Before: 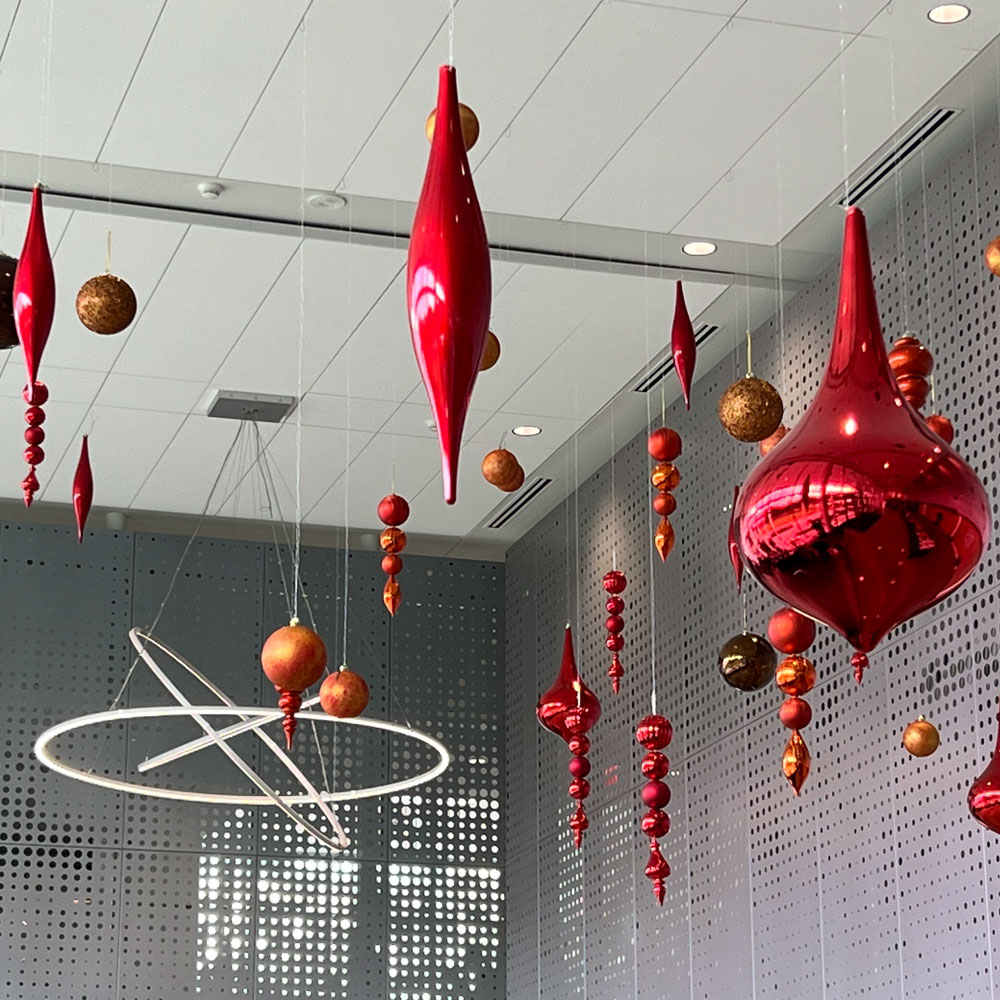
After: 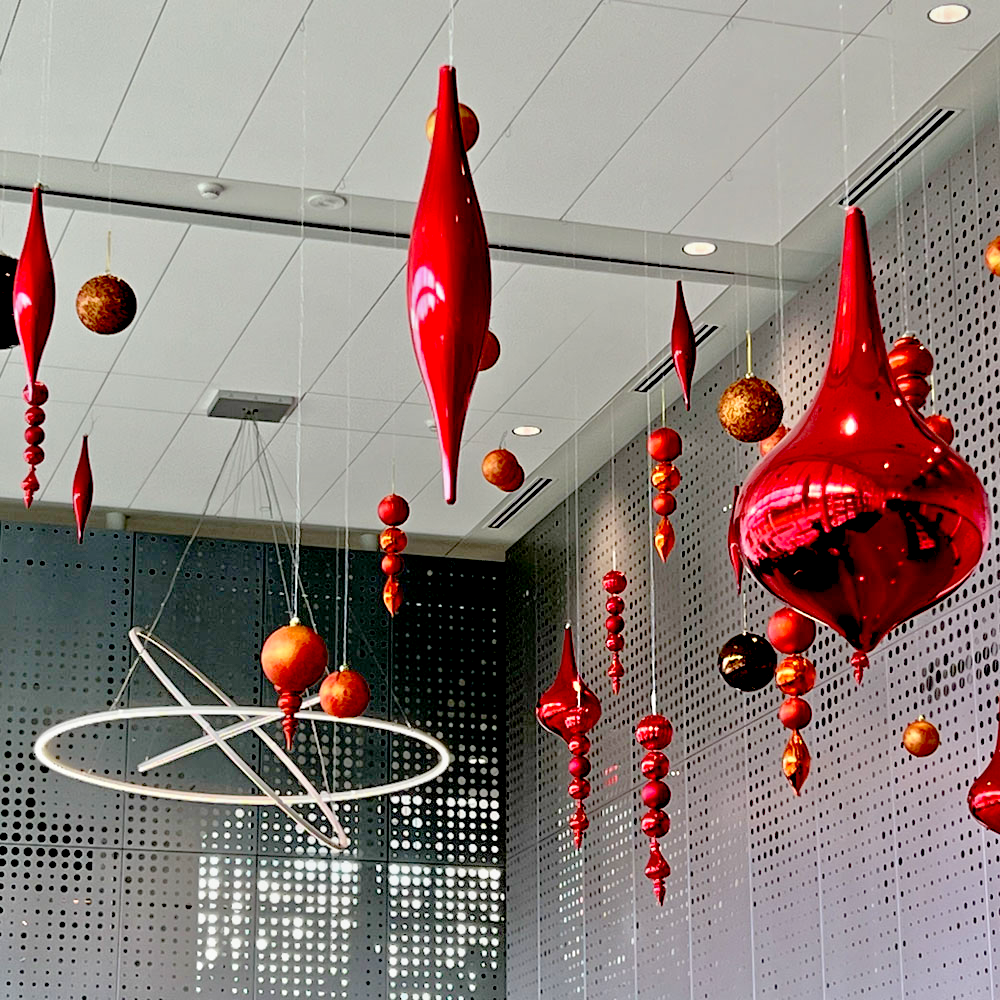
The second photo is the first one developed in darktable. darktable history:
tone equalizer: -7 EV 0.15 EV, -6 EV 0.6 EV, -5 EV 1.15 EV, -4 EV 1.33 EV, -3 EV 1.15 EV, -2 EV 0.6 EV, -1 EV 0.15 EV, mask exposure compensation -0.5 EV
exposure: black level correction 0.046, exposure -0.228 EV, compensate highlight preservation false
